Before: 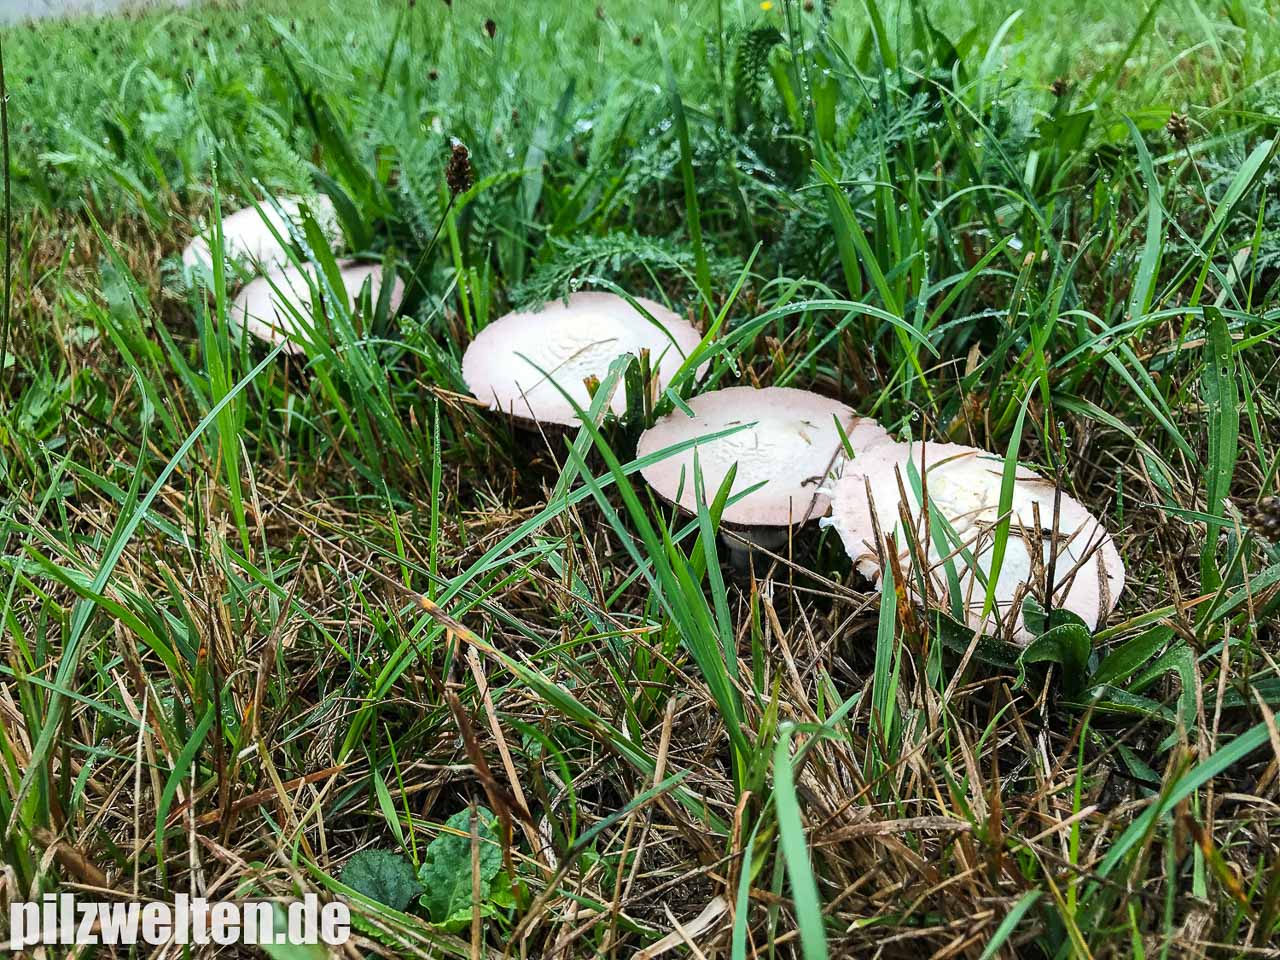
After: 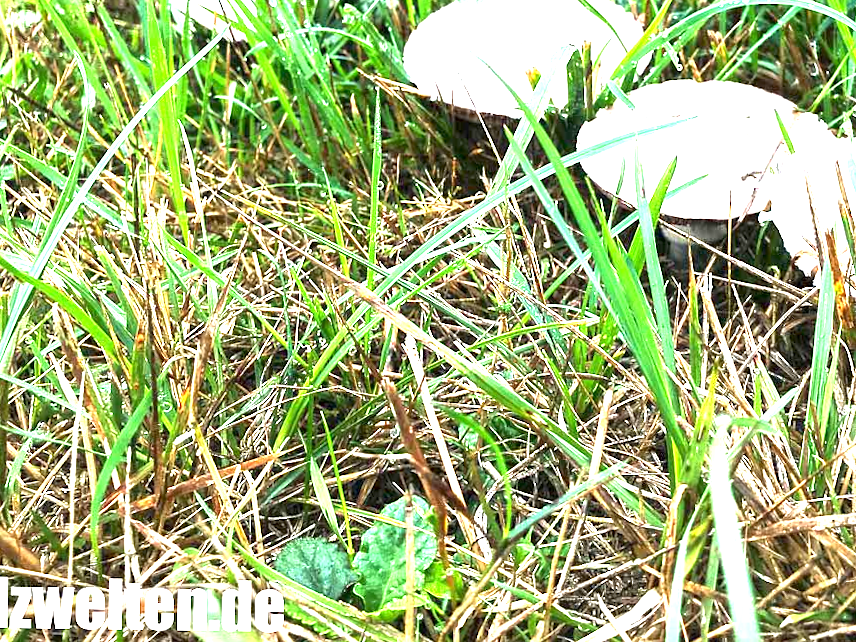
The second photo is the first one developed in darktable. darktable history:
exposure: exposure 2.25 EV, compensate highlight preservation false
crop and rotate: angle -0.82°, left 3.85%, top 31.828%, right 27.992%
